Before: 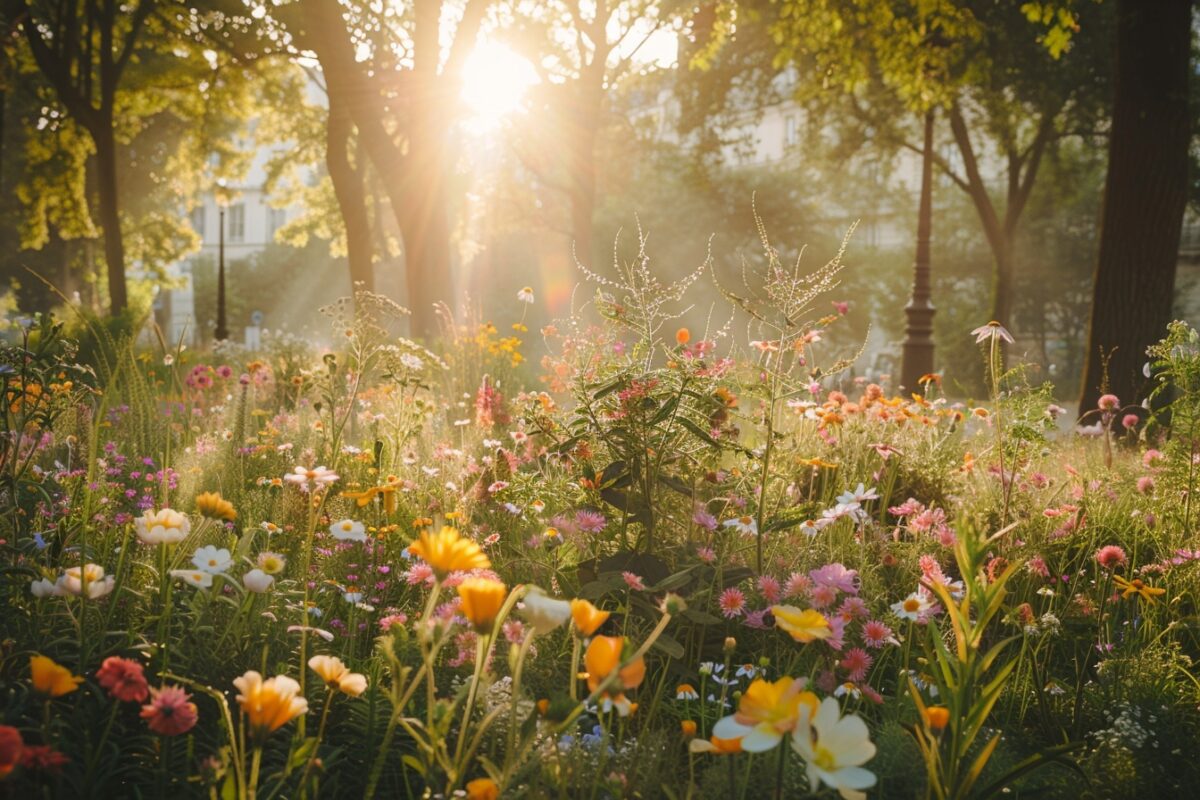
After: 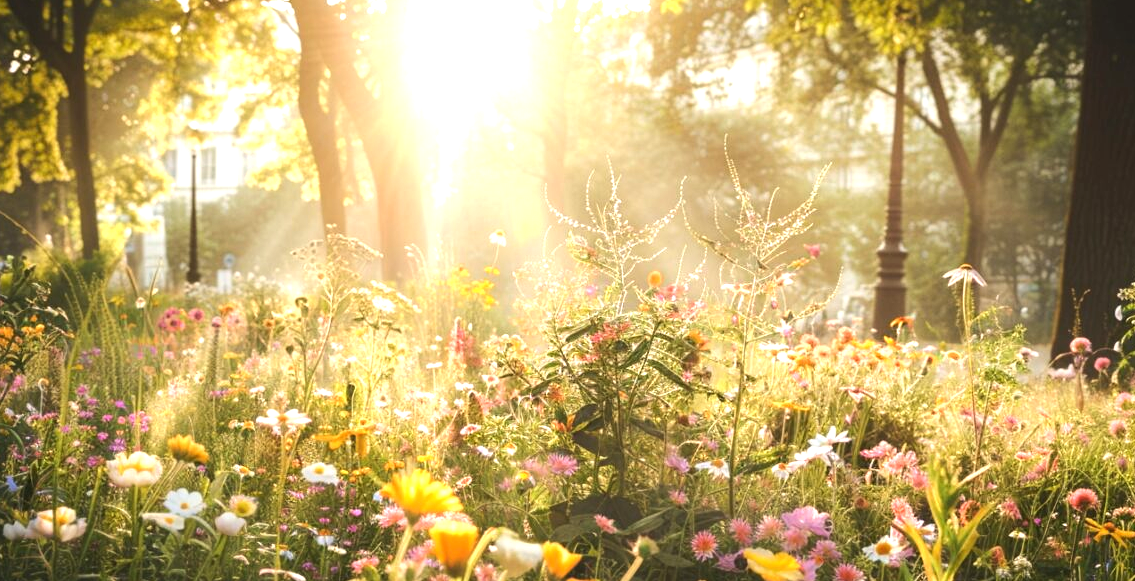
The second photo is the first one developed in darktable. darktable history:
tone equalizer: -8 EV -0.383 EV, -7 EV -0.418 EV, -6 EV -0.321 EV, -5 EV -0.253 EV, -3 EV 0.225 EV, -2 EV 0.342 EV, -1 EV 0.388 EV, +0 EV 0.402 EV, edges refinement/feathering 500, mask exposure compensation -1.57 EV, preserve details no
crop: left 2.375%, top 7.133%, right 3.014%, bottom 20.192%
exposure: black level correction 0, exposure 0.7 EV, compensate highlight preservation false
